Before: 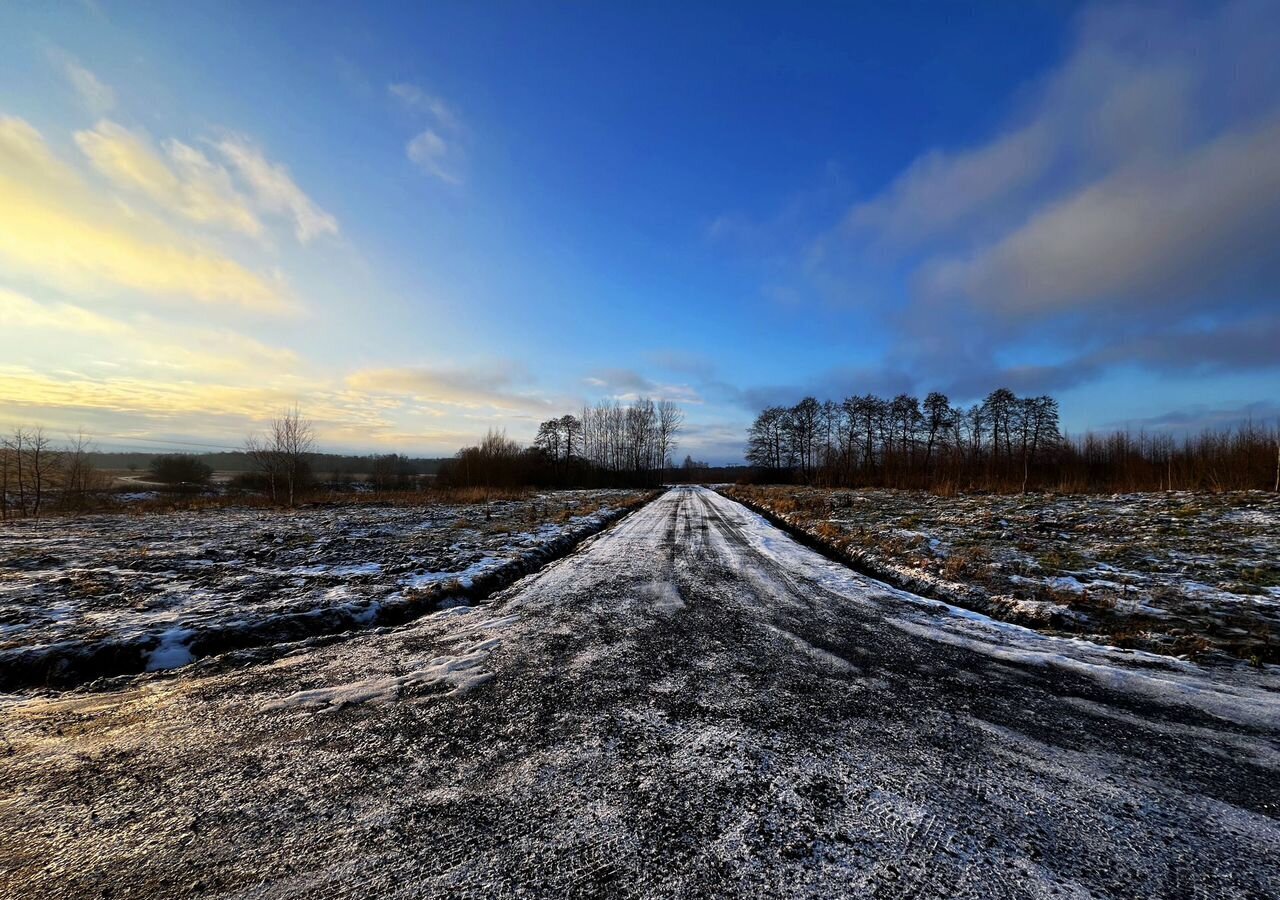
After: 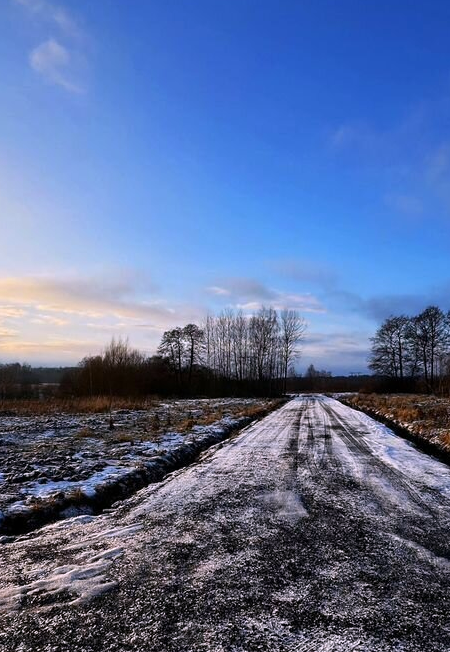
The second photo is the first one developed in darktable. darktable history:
white balance: red 1.05, blue 1.072
crop and rotate: left 29.476%, top 10.214%, right 35.32%, bottom 17.333%
